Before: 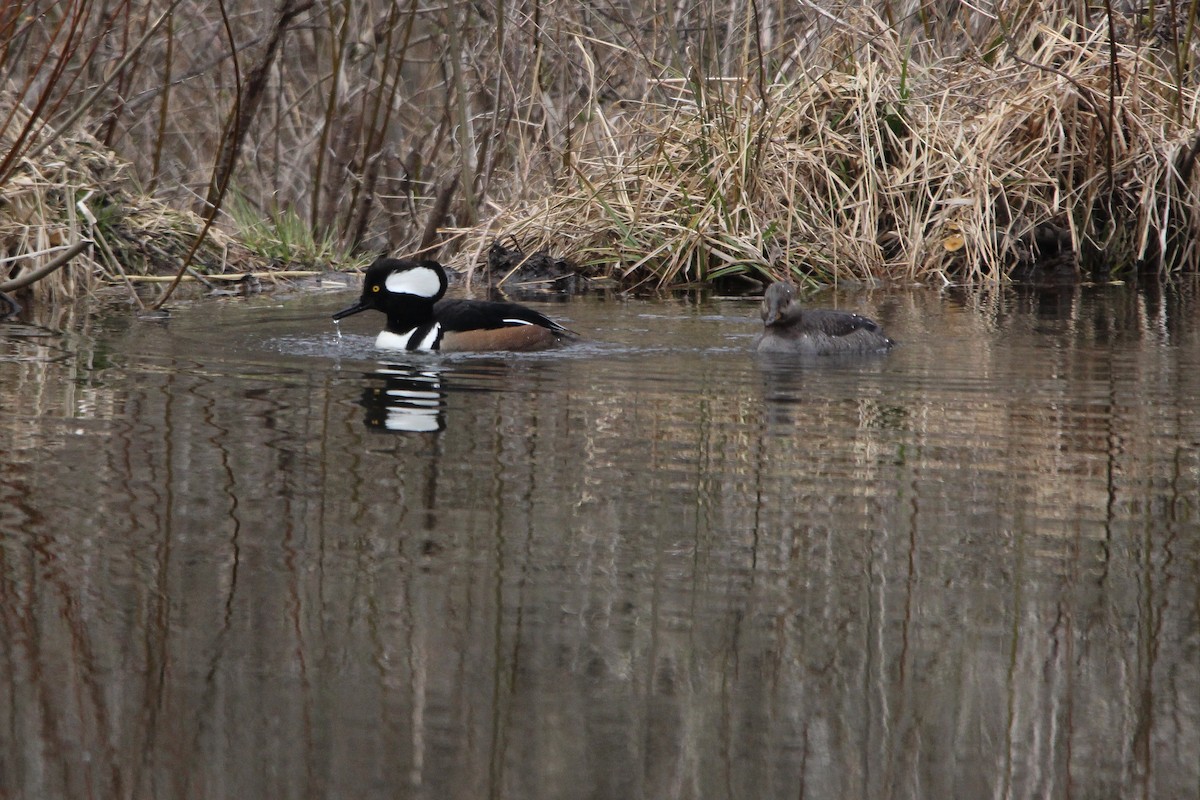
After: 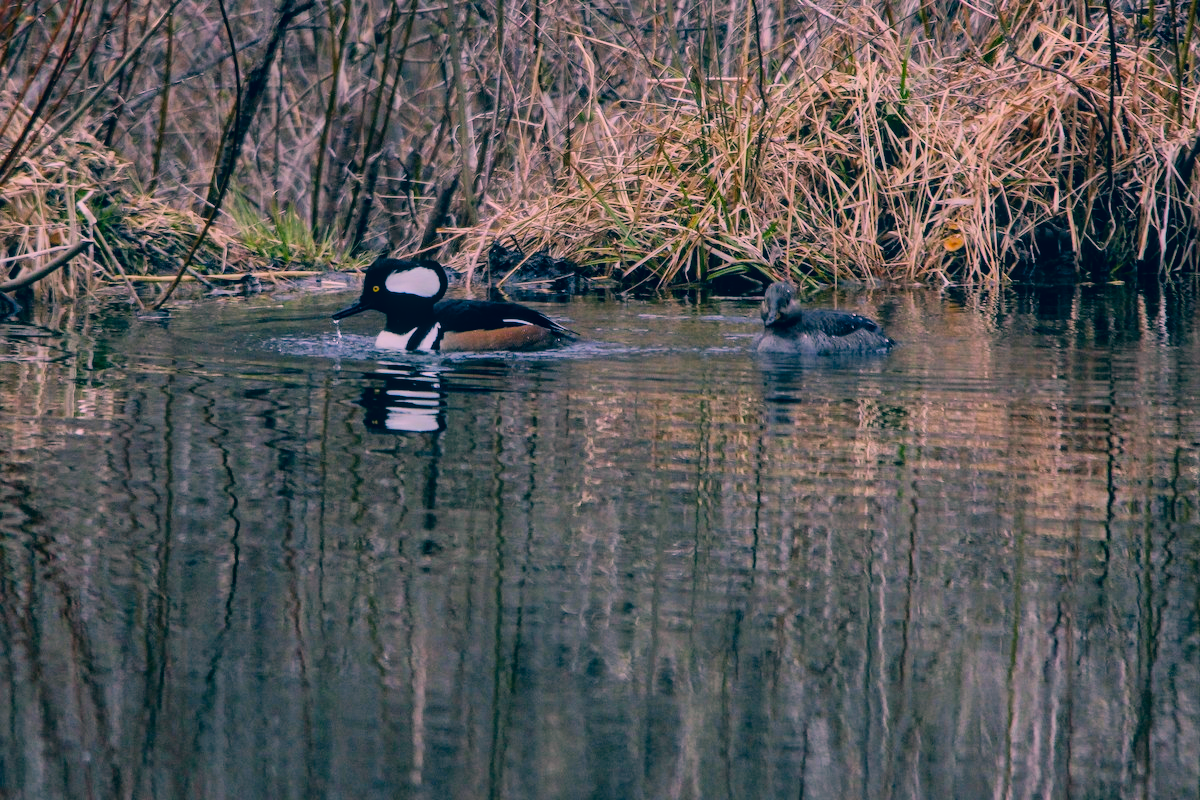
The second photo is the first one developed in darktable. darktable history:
contrast brightness saturation: contrast 0.09, saturation 0.28
filmic rgb: black relative exposure -7.15 EV, white relative exposure 5.36 EV, hardness 3.02
local contrast: on, module defaults
color correction: highlights a* 17.03, highlights b* 0.205, shadows a* -15.38, shadows b* -14.56, saturation 1.5
